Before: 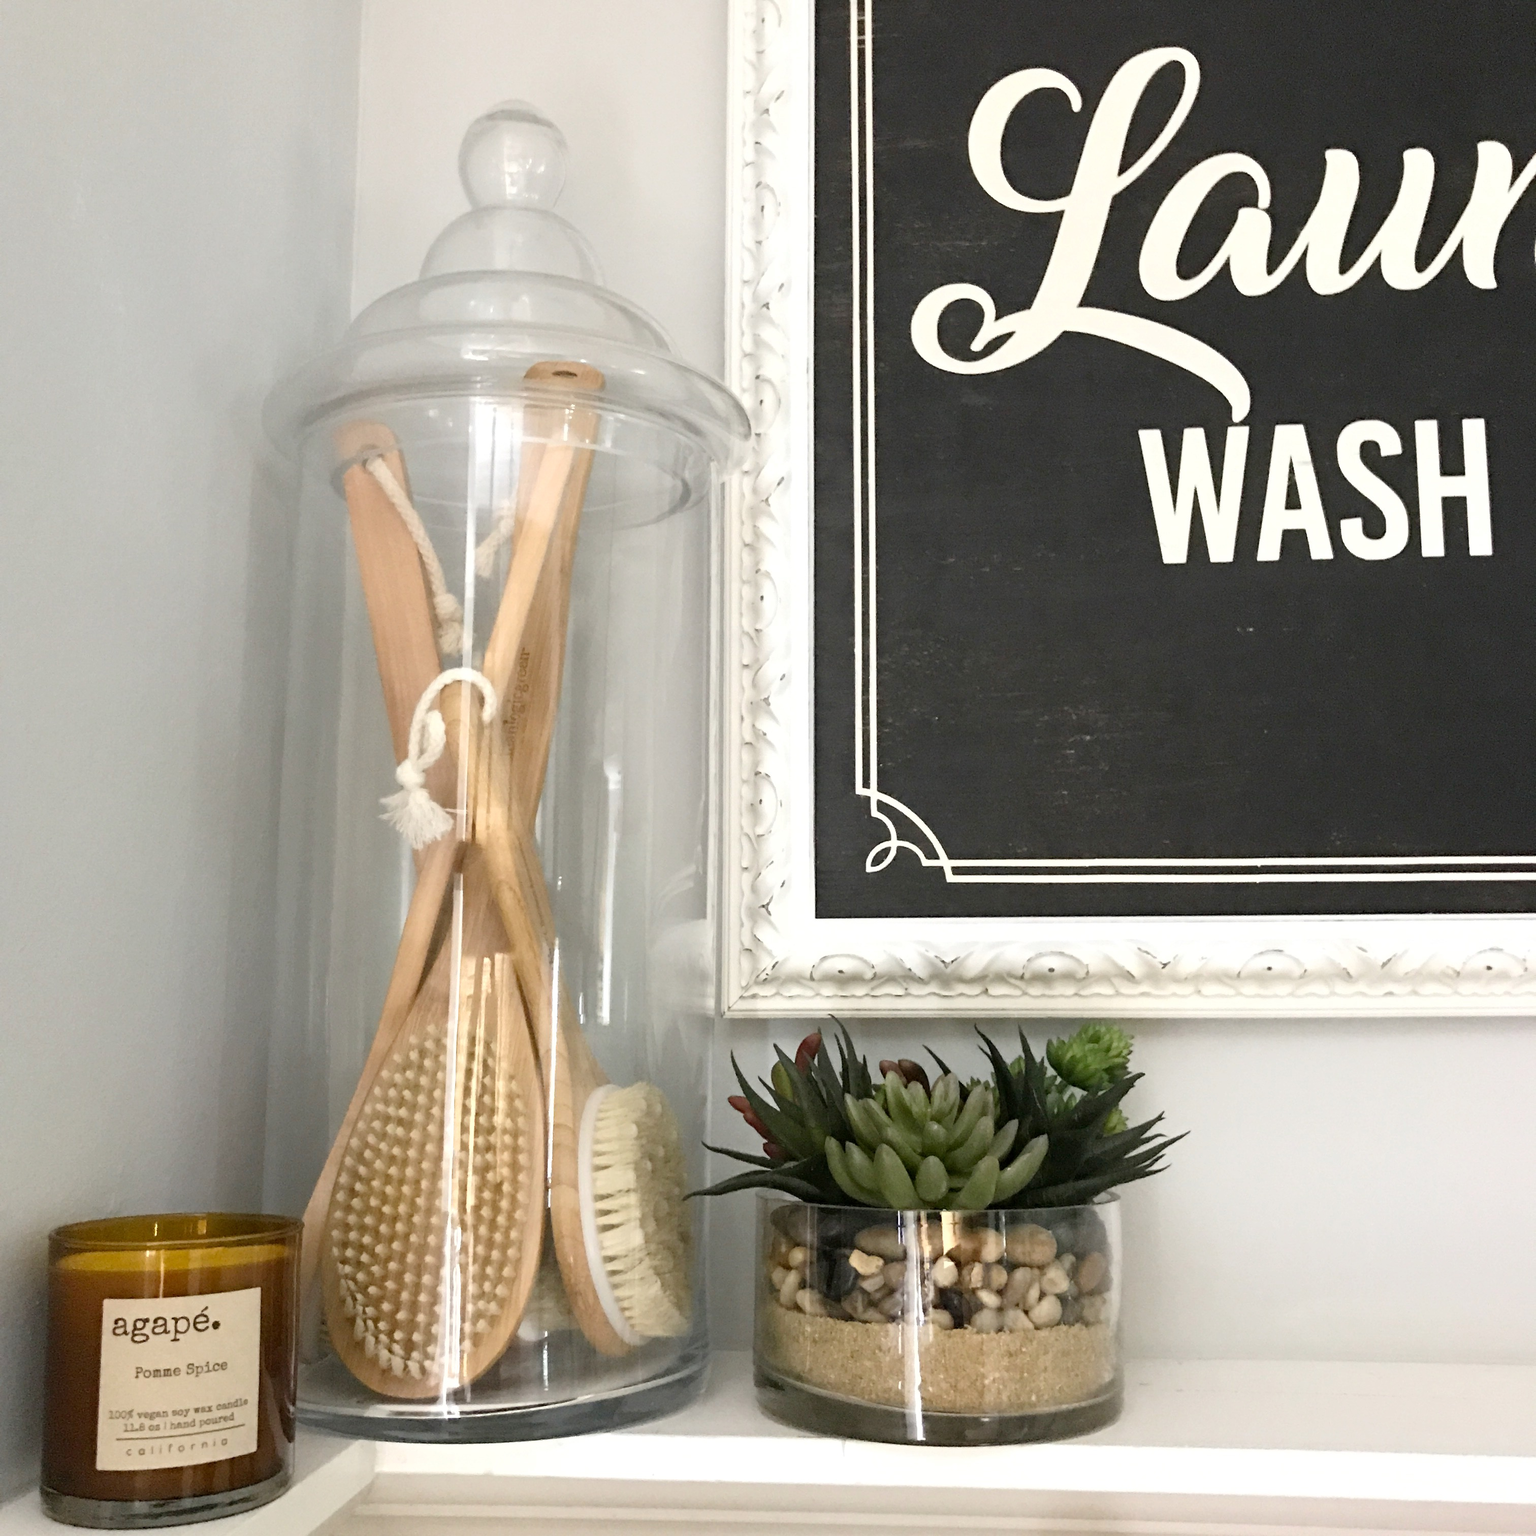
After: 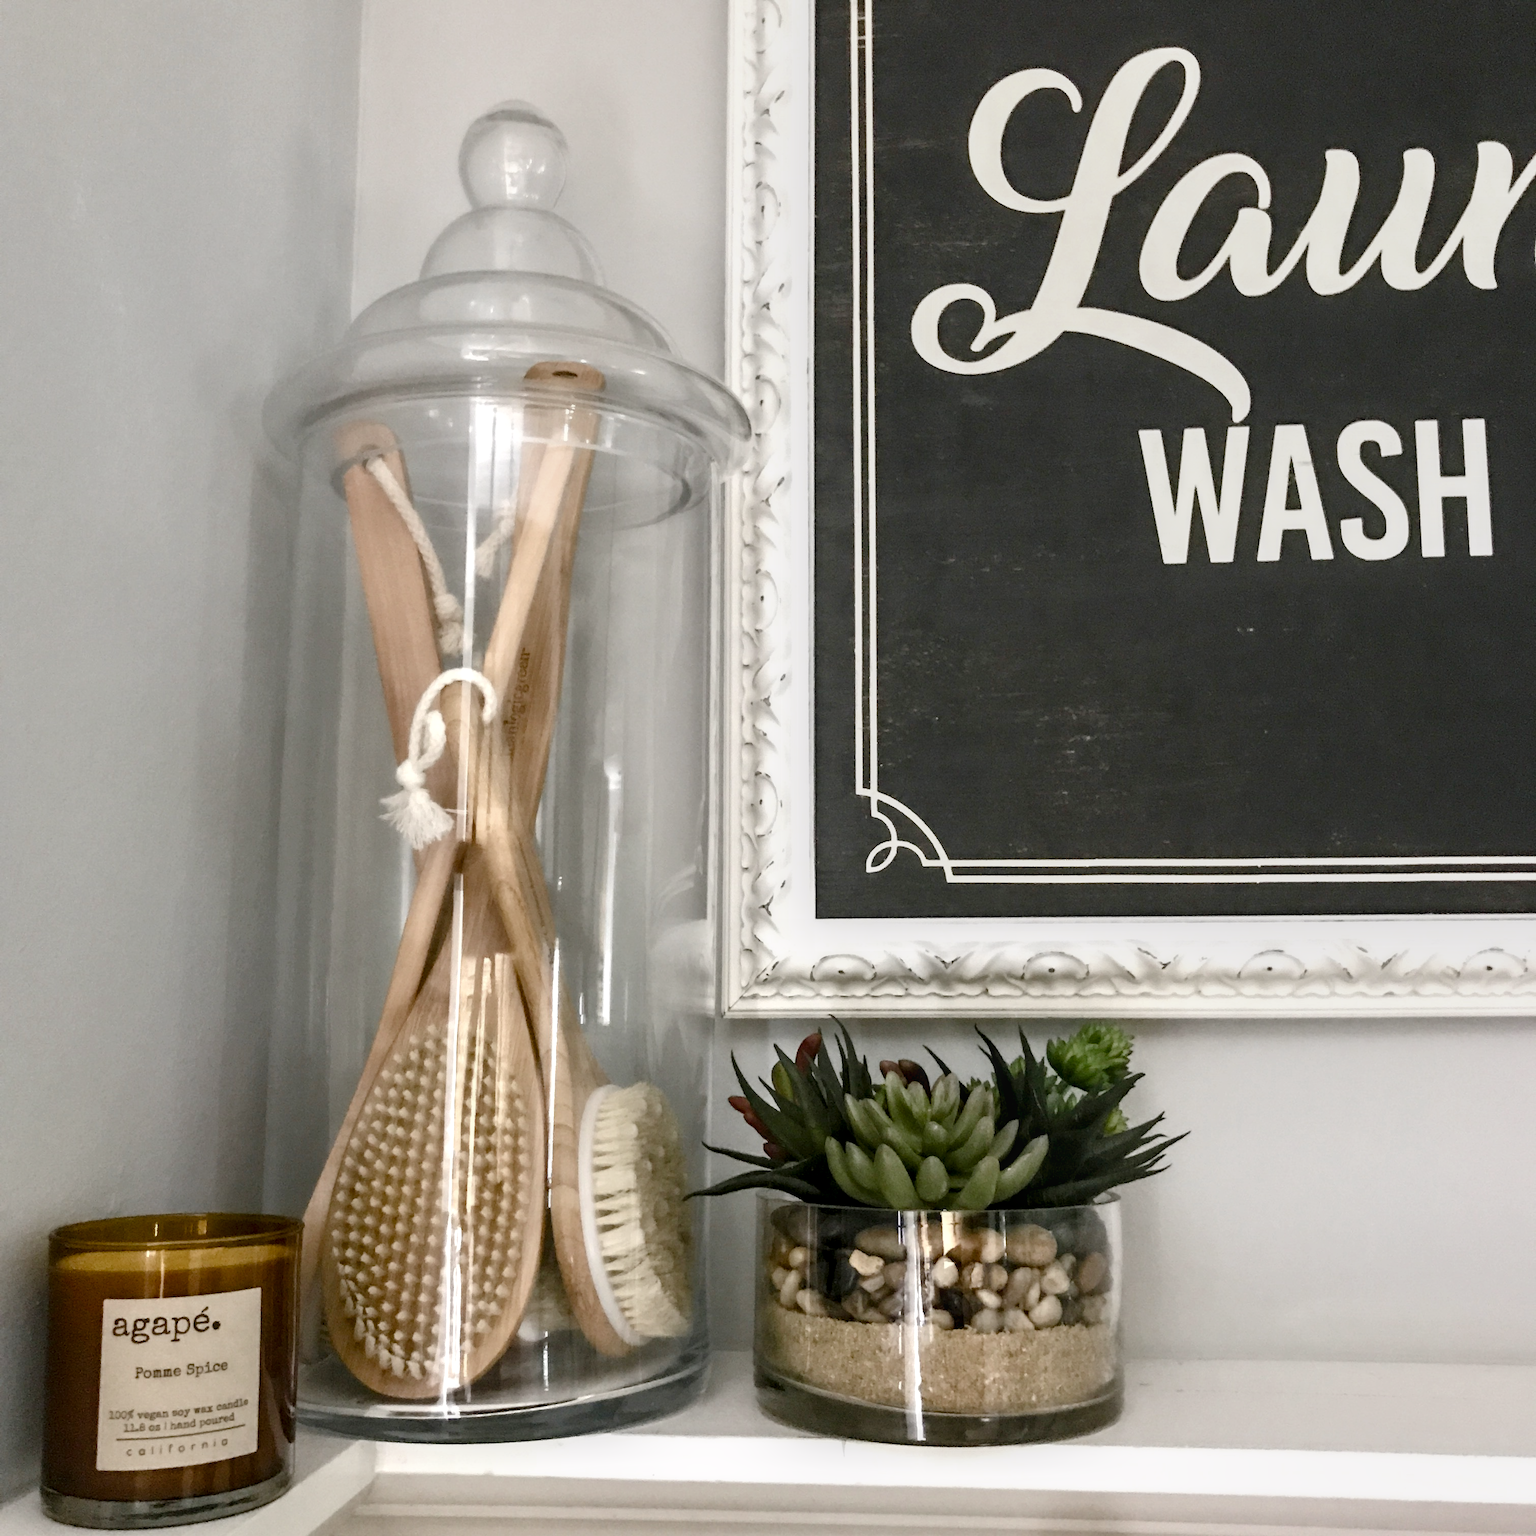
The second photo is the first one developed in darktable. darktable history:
local contrast: on, module defaults
color balance rgb: shadows lift › luminance -10%, shadows lift › chroma 1%, shadows lift › hue 113°, power › luminance -15%, highlights gain › chroma 0.2%, highlights gain › hue 333°, global offset › luminance 0.5%, perceptual saturation grading › global saturation 20%, perceptual saturation grading › highlights -50%, perceptual saturation grading › shadows 25%, contrast -10%
contrast equalizer: y [[0.514, 0.573, 0.581, 0.508, 0.5, 0.5], [0.5 ×6], [0.5 ×6], [0 ×6], [0 ×6]], mix 0.79
